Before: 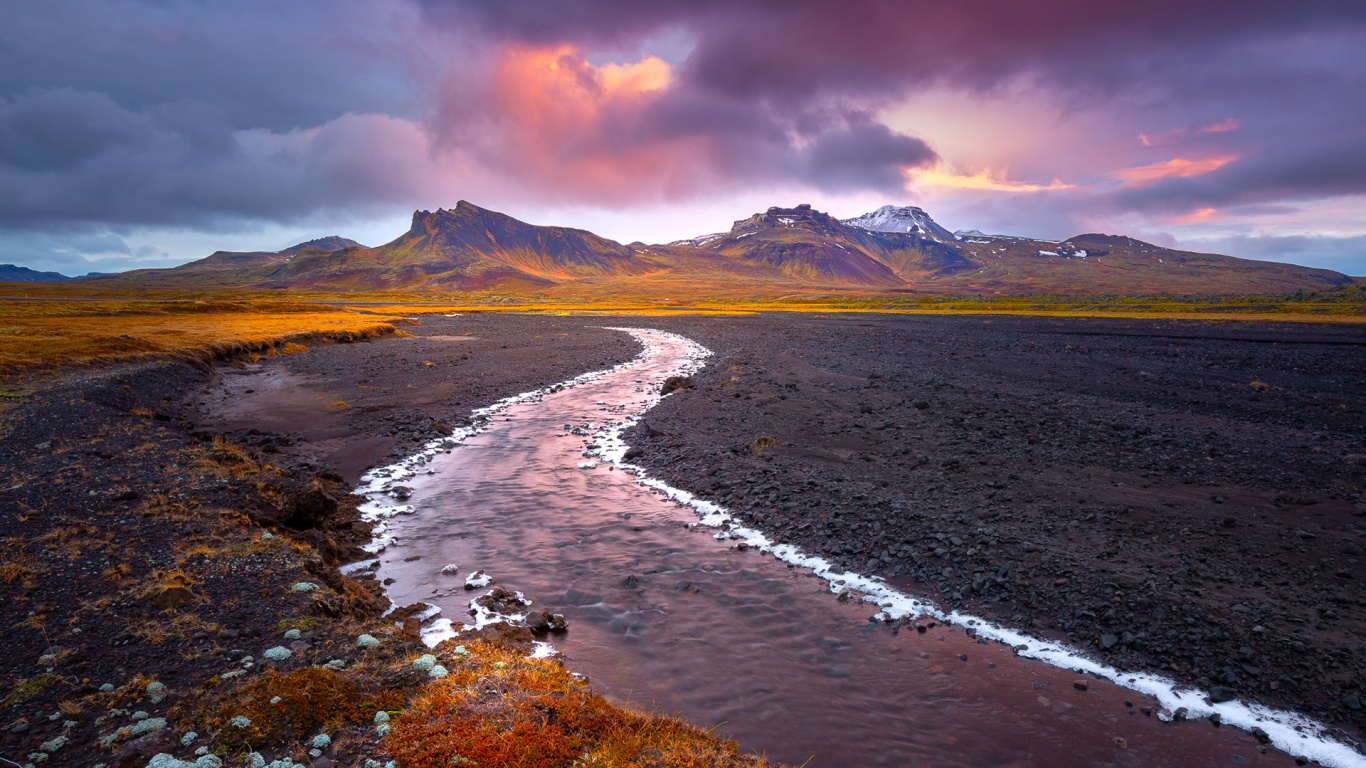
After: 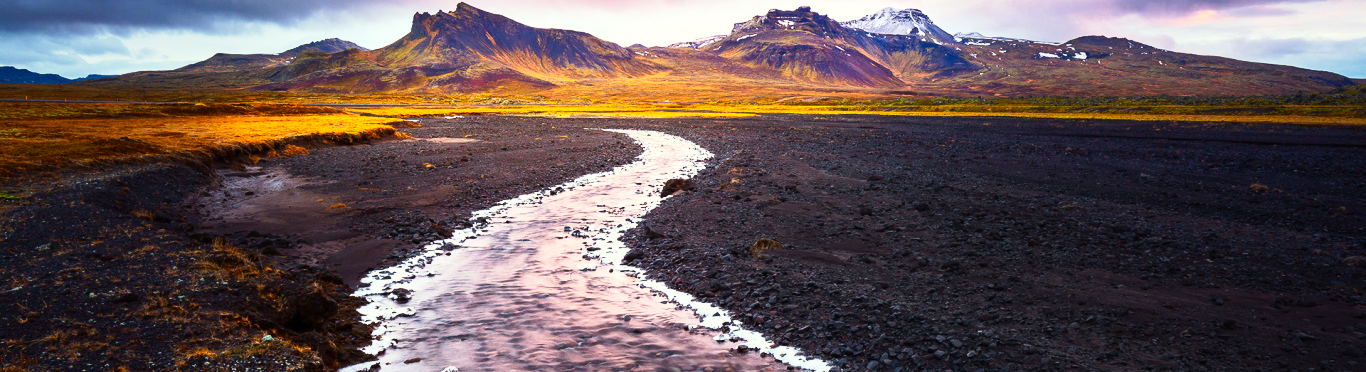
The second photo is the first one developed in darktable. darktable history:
crop and rotate: top 25.893%, bottom 25.642%
contrast brightness saturation: contrast 0.222
color correction: highlights a* -4.34, highlights b* 6.41
exposure: exposure 0.166 EV, compensate exposure bias true, compensate highlight preservation false
tone equalizer: on, module defaults
tone curve: curves: ch0 [(0, 0) (0.003, 0.011) (0.011, 0.019) (0.025, 0.03) (0.044, 0.045) (0.069, 0.061) (0.1, 0.085) (0.136, 0.119) (0.177, 0.159) (0.224, 0.205) (0.277, 0.261) (0.335, 0.329) (0.399, 0.407) (0.468, 0.508) (0.543, 0.606) (0.623, 0.71) (0.709, 0.815) (0.801, 0.903) (0.898, 0.957) (1, 1)], preserve colors none
